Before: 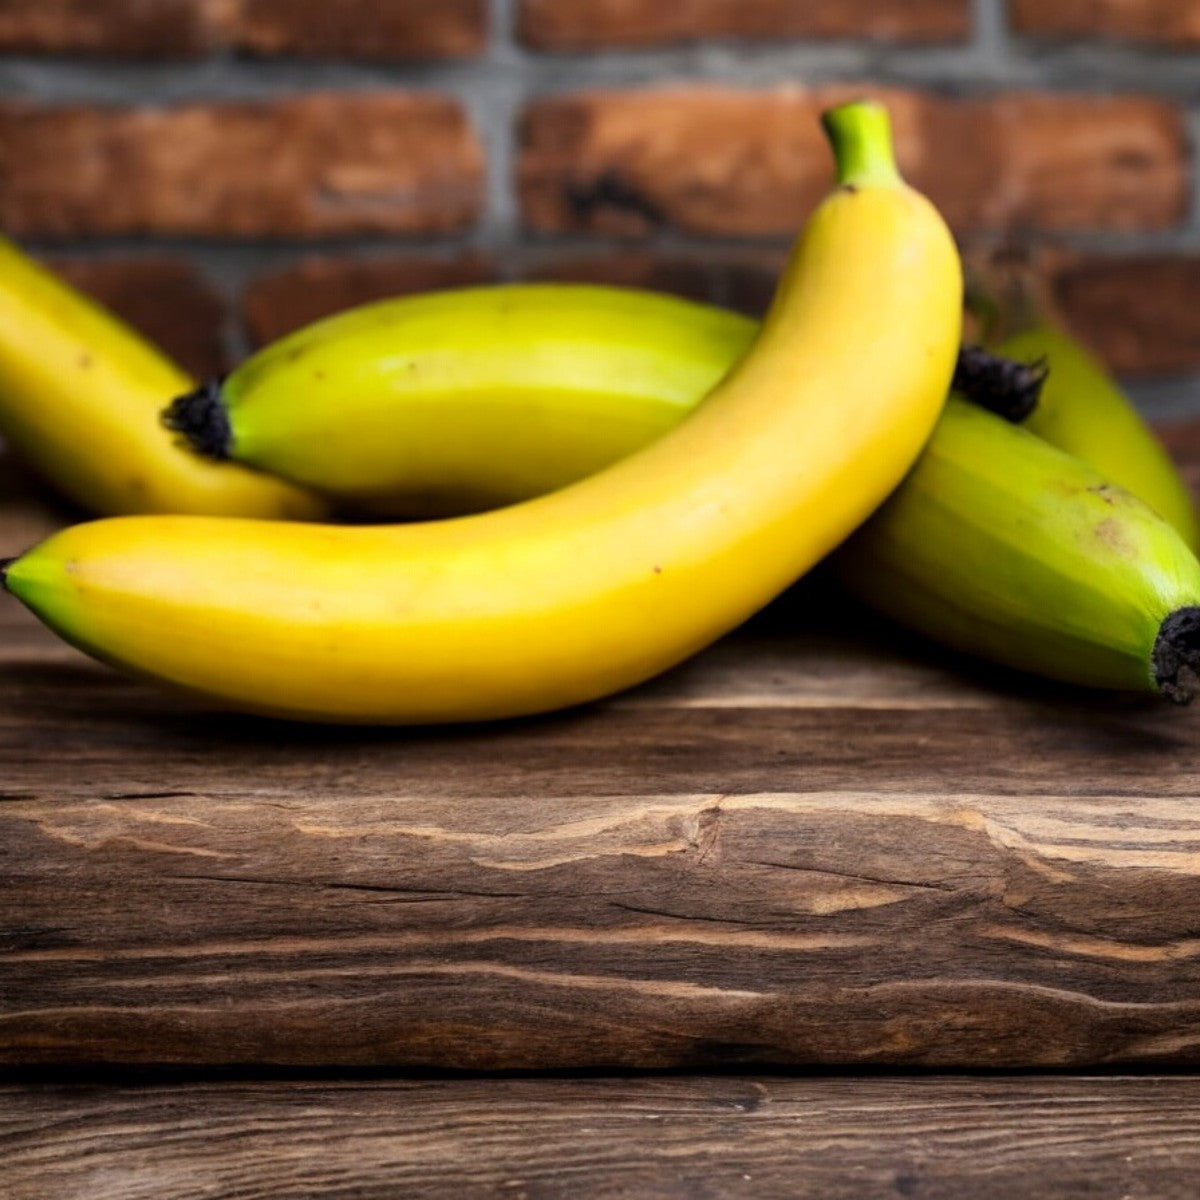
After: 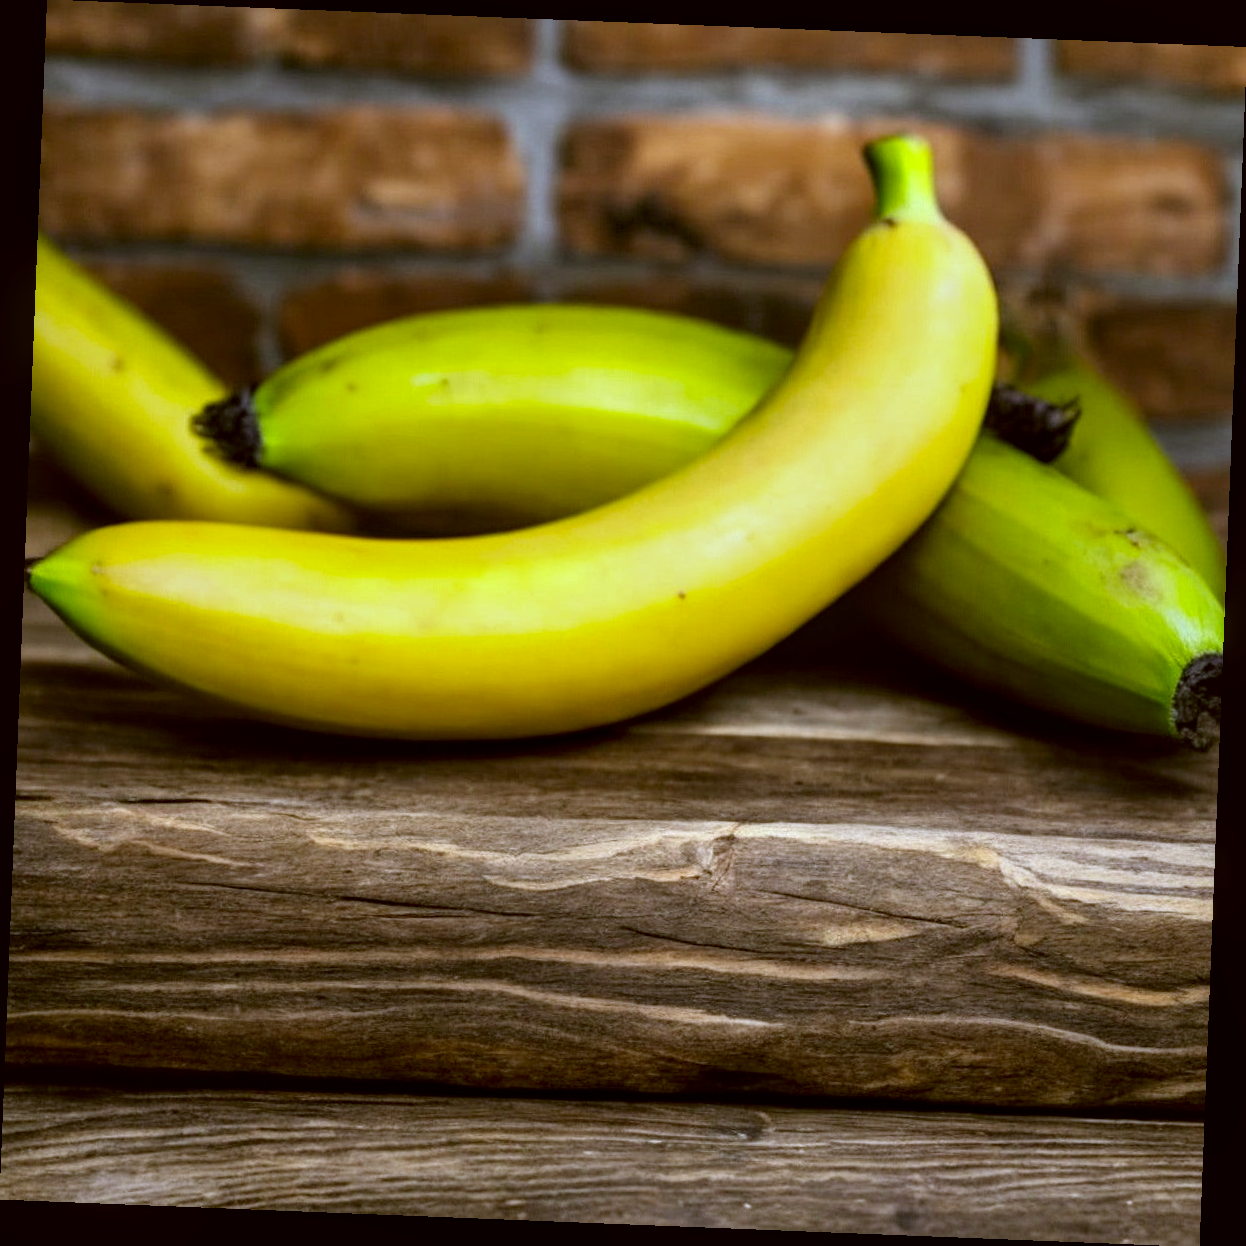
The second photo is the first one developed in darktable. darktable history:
white balance: red 0.871, blue 1.249
color correction: highlights a* -1.43, highlights b* 10.12, shadows a* 0.395, shadows b* 19.35
rotate and perspective: rotation 2.27°, automatic cropping off
local contrast: detail 130%
